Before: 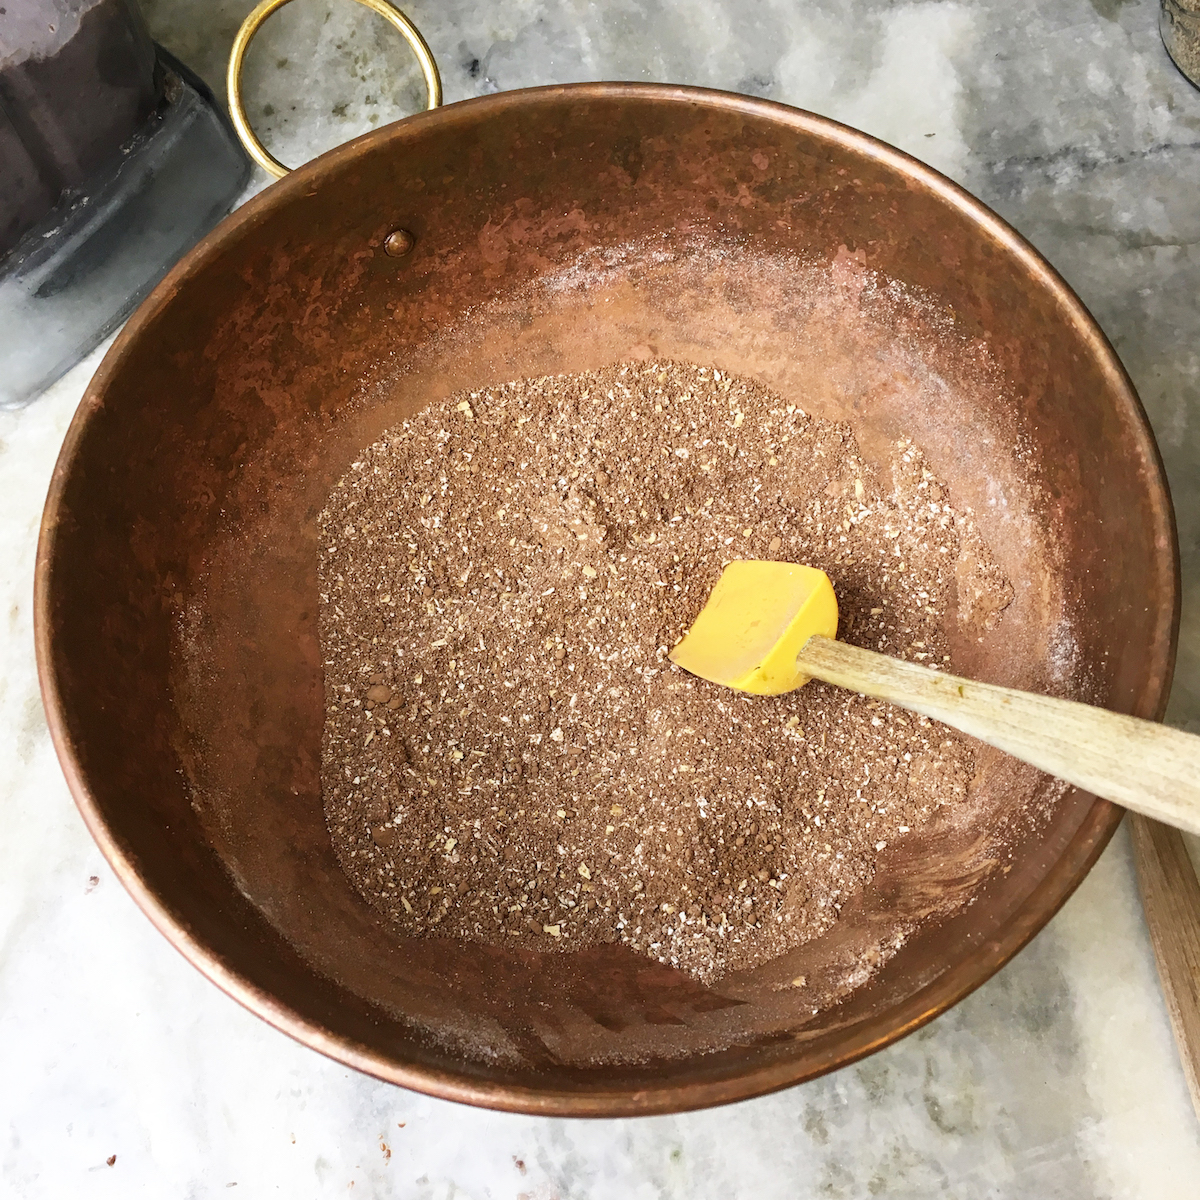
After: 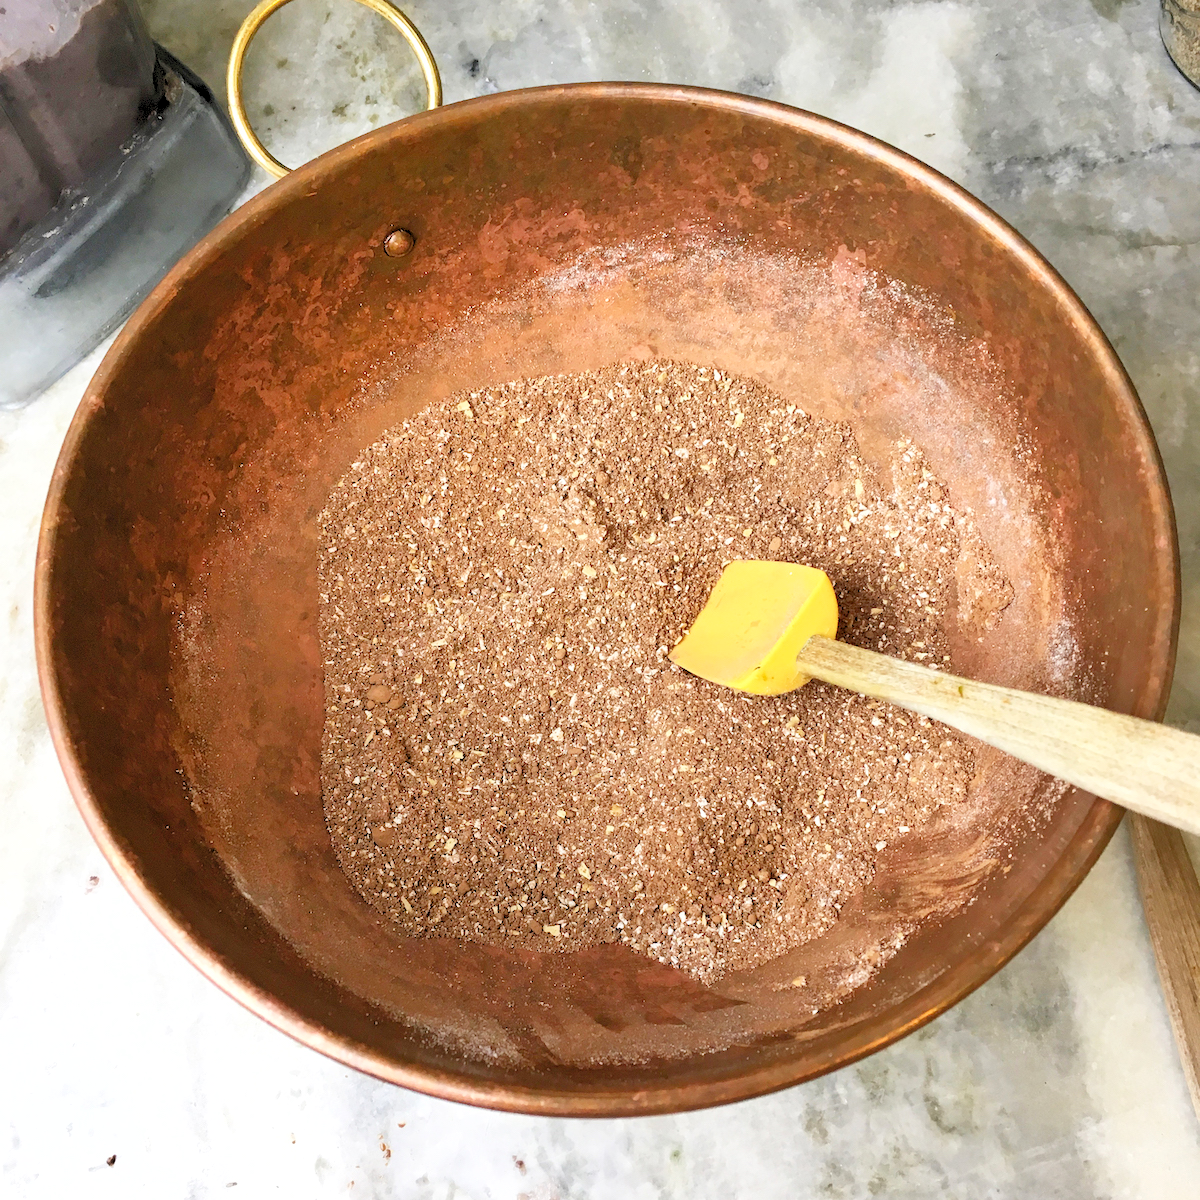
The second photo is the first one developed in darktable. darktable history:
levels: levels [0.072, 0.414, 0.976]
shadows and highlights: highlights color adjustment 0%, low approximation 0.01, soften with gaussian
